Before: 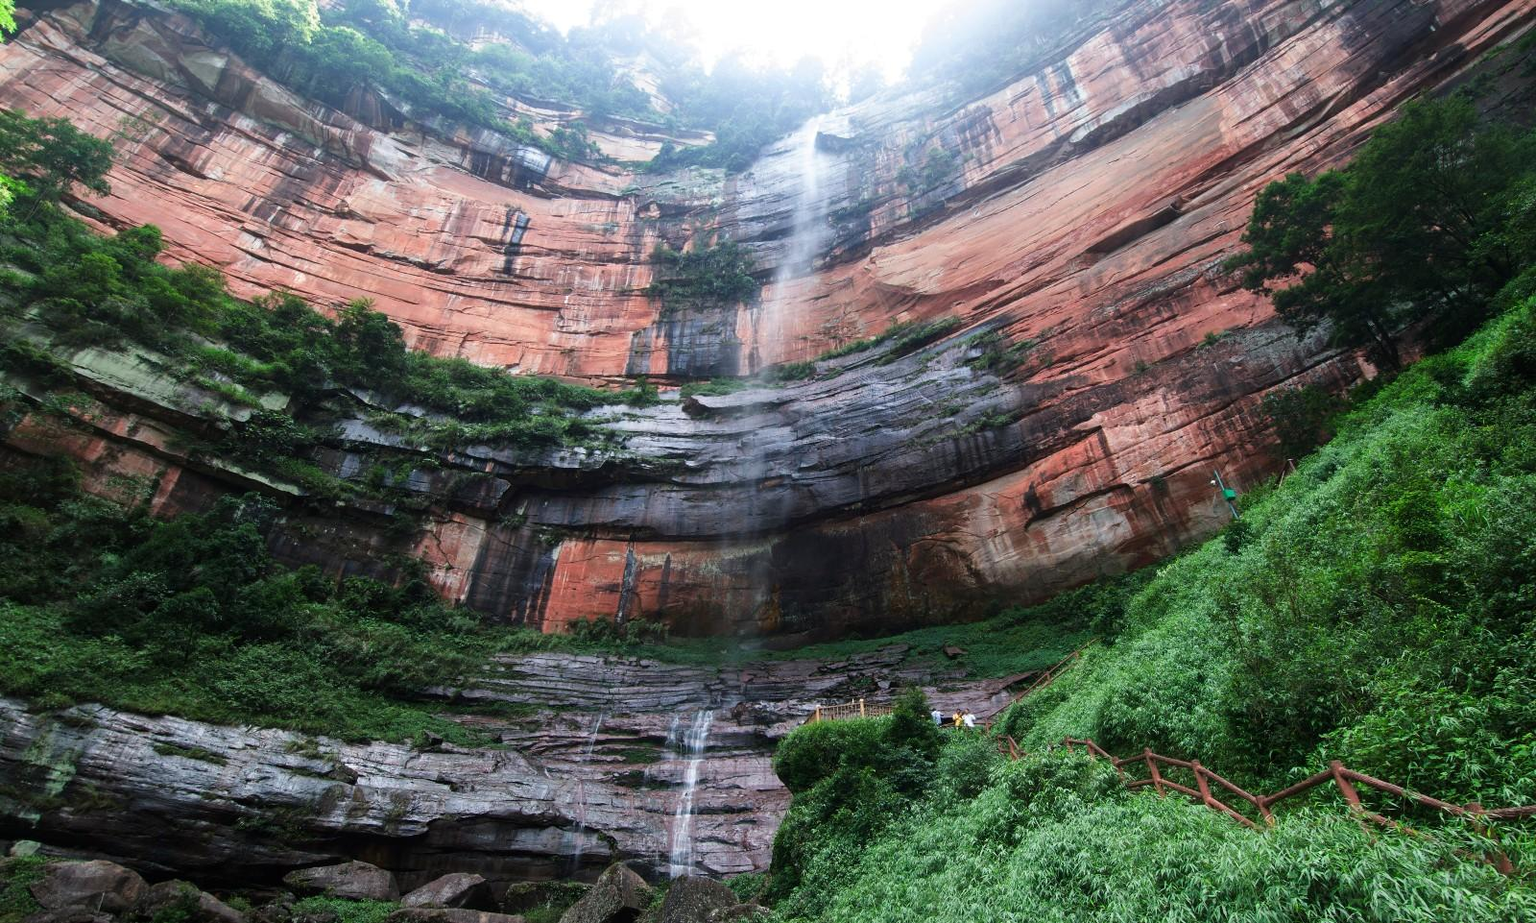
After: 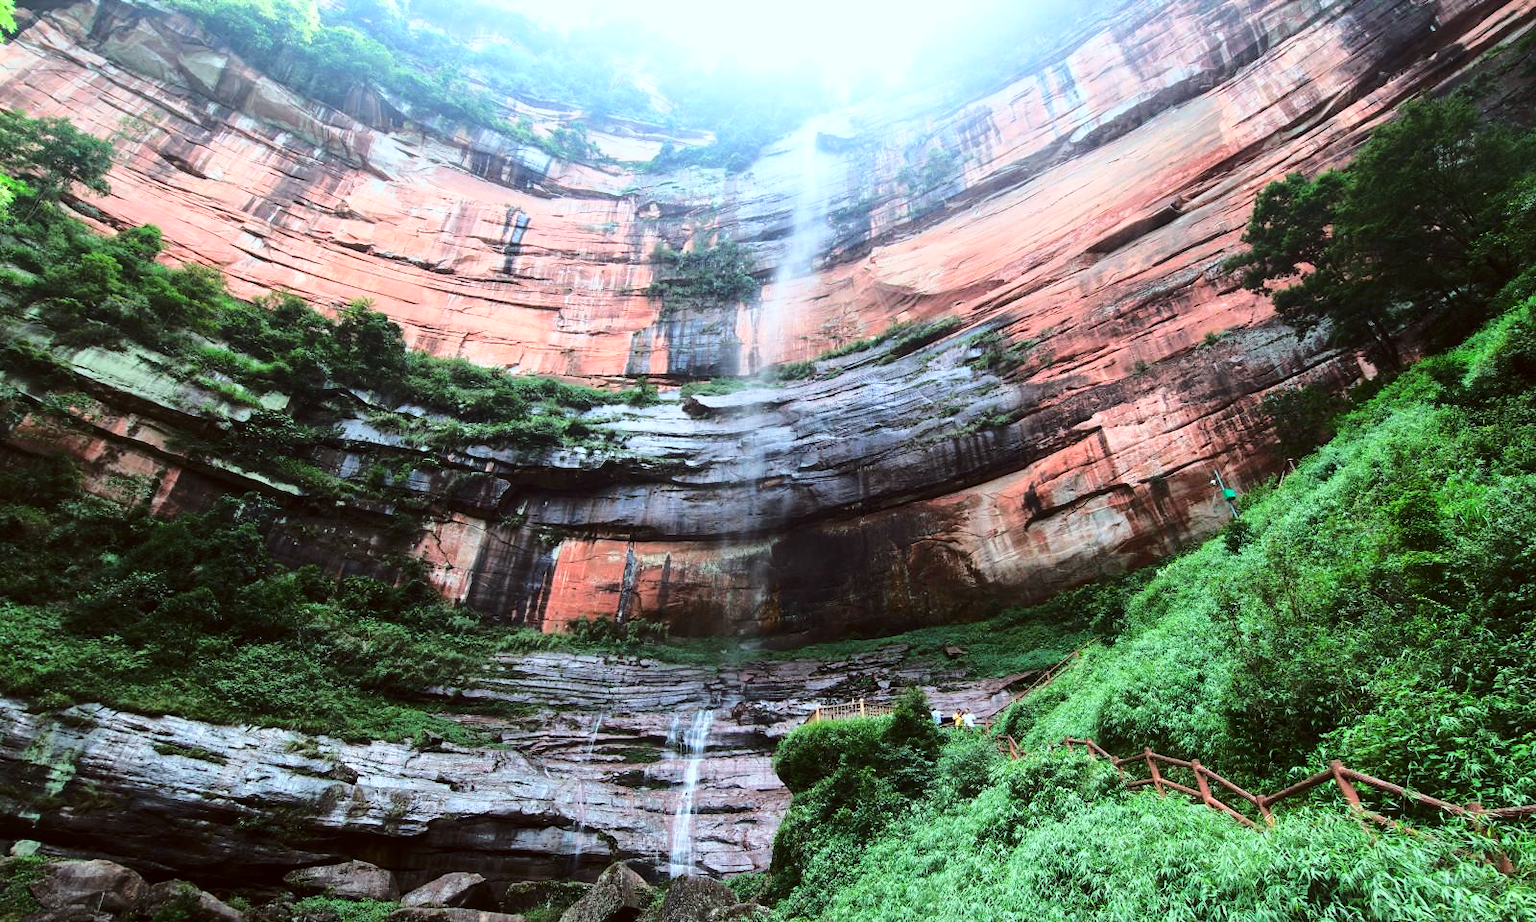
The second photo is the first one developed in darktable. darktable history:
base curve: curves: ch0 [(0, 0) (0.032, 0.037) (0.105, 0.228) (0.435, 0.76) (0.856, 0.983) (1, 1)]
color correction: highlights a* -5.08, highlights b* -4.26, shadows a* 4.06, shadows b* 4.17
